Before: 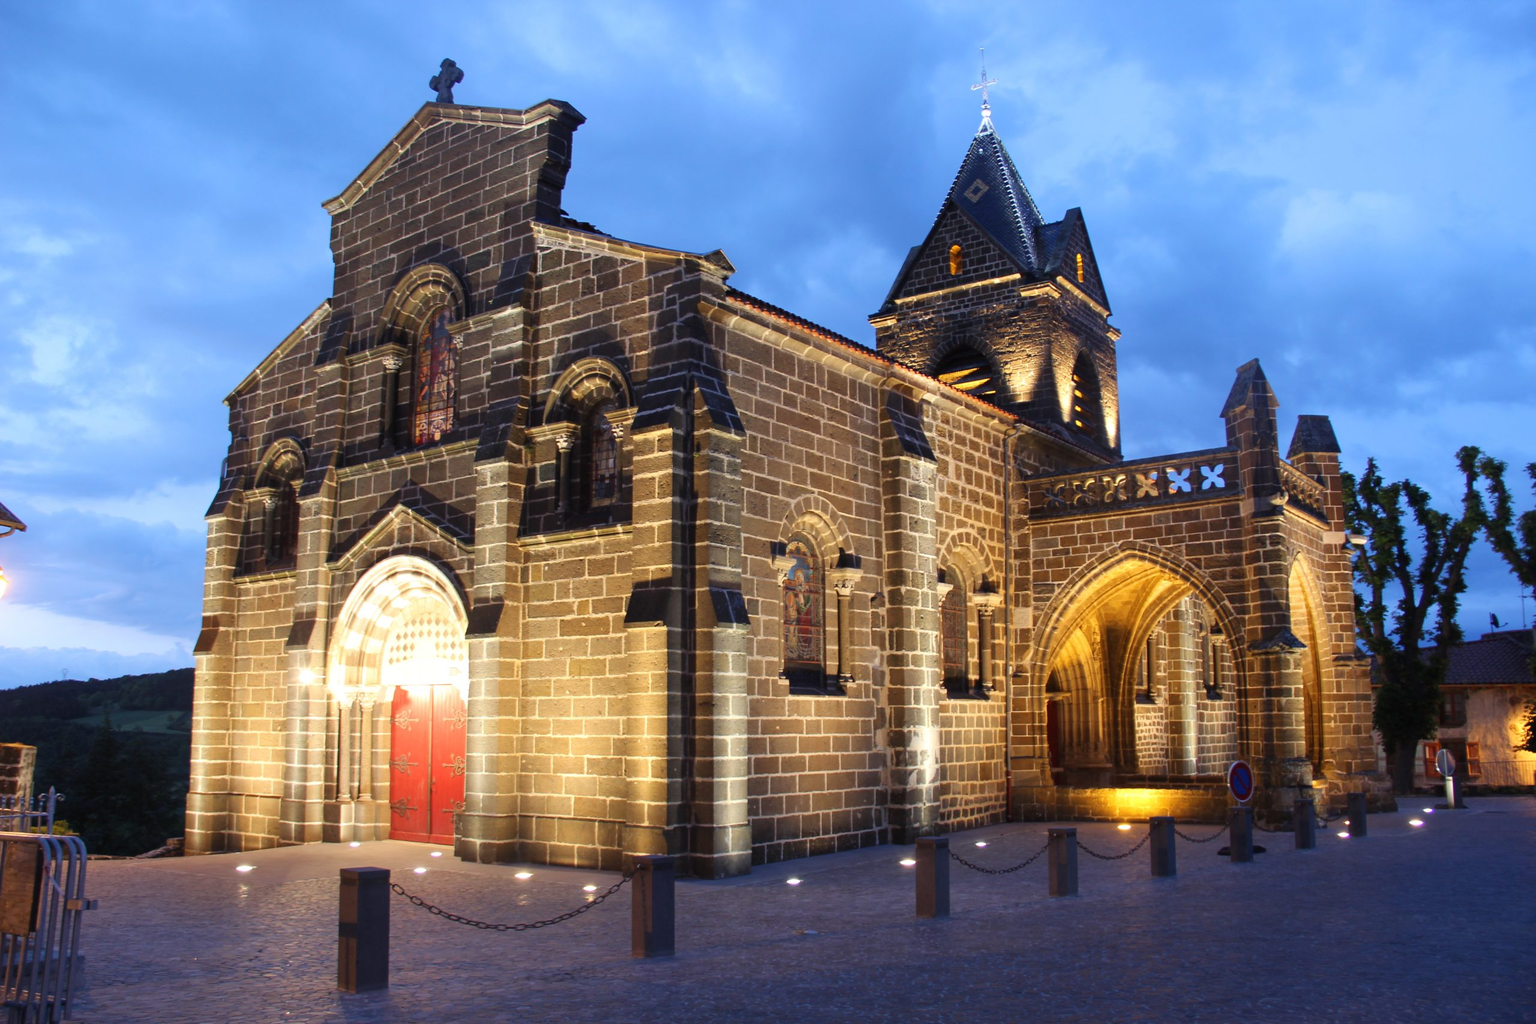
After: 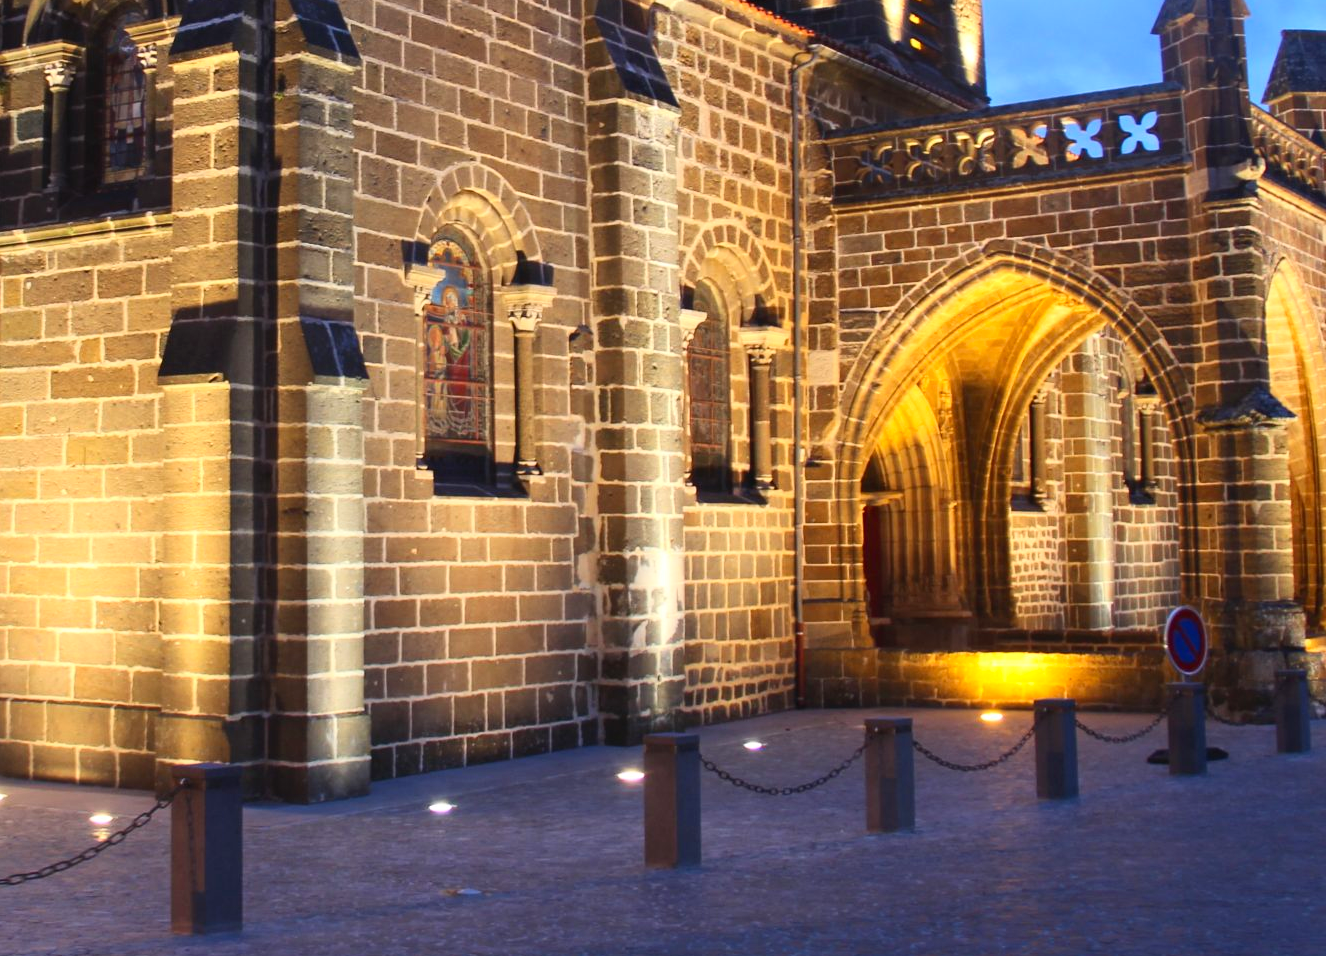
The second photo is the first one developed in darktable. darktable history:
crop: left 34.479%, top 38.822%, right 13.718%, bottom 5.172%
contrast brightness saturation: contrast 0.2, brightness 0.16, saturation 0.22
